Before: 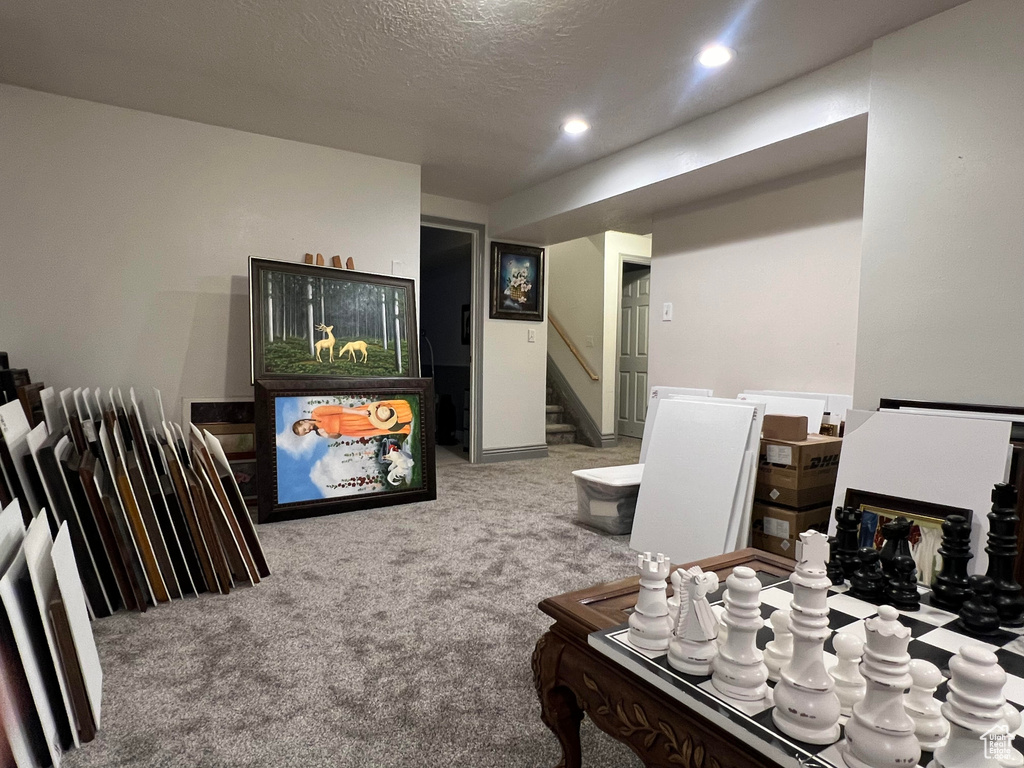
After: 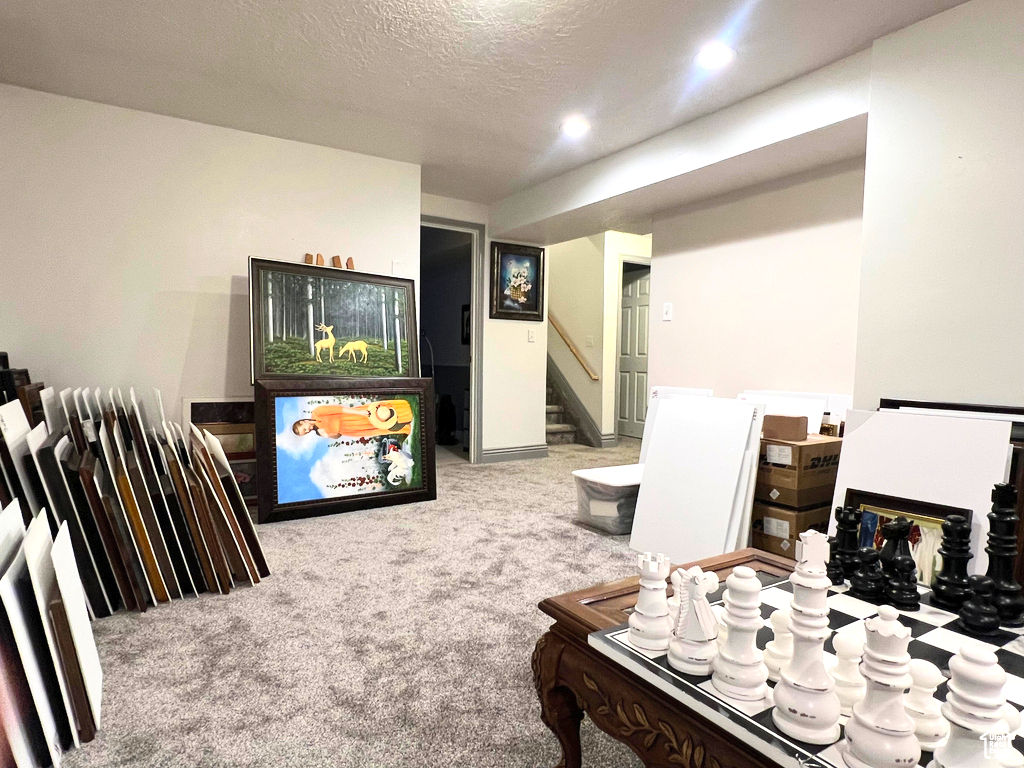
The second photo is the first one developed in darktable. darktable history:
contrast brightness saturation: contrast 0.2, brightness 0.16, saturation 0.22
exposure: exposure 0.496 EV, compensate highlight preservation false
